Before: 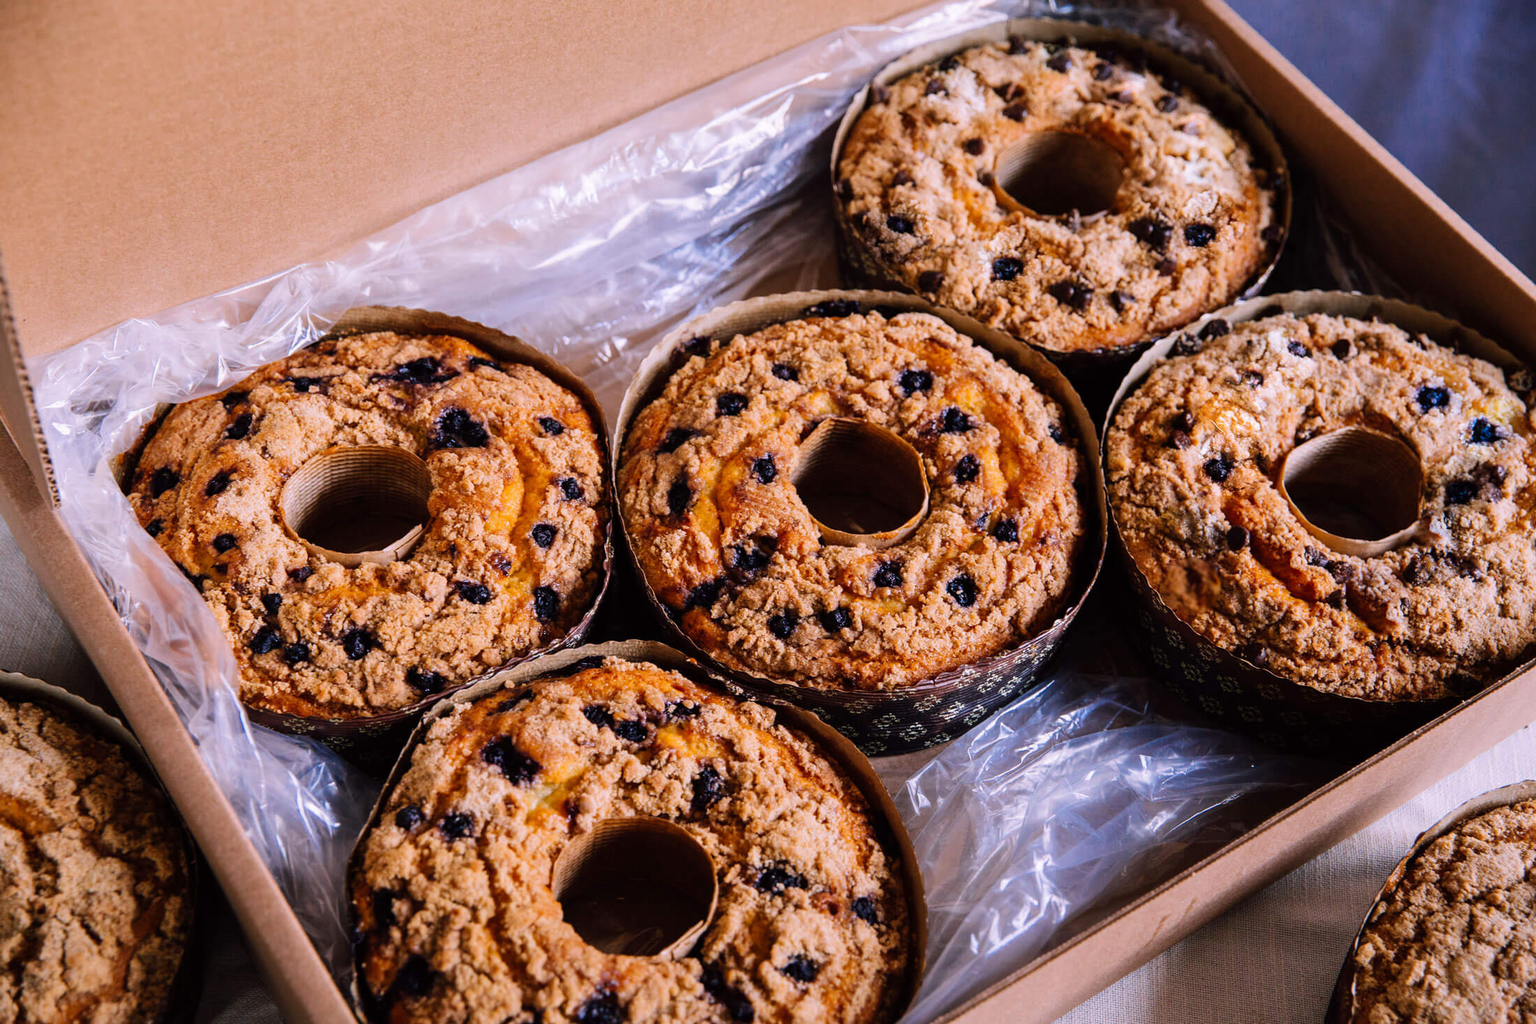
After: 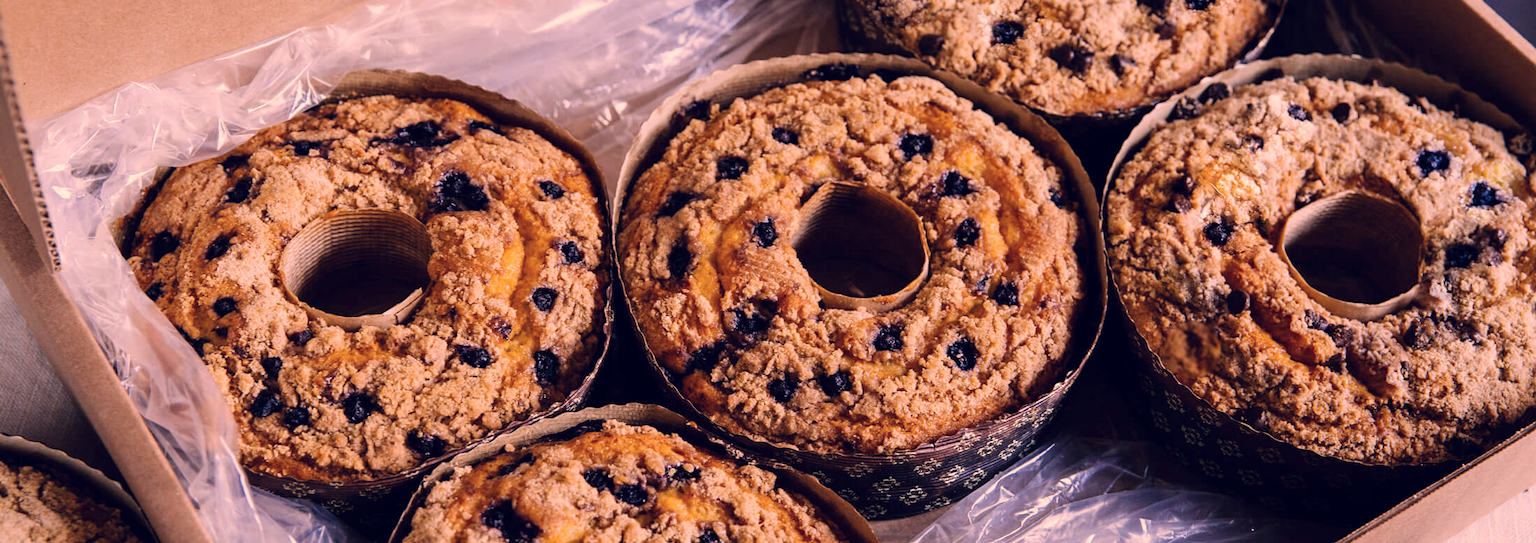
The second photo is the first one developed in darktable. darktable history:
crop and rotate: top 23.124%, bottom 23.714%
color correction: highlights a* 19.73, highlights b* 27, shadows a* 3.49, shadows b* -16.94, saturation 0.744
